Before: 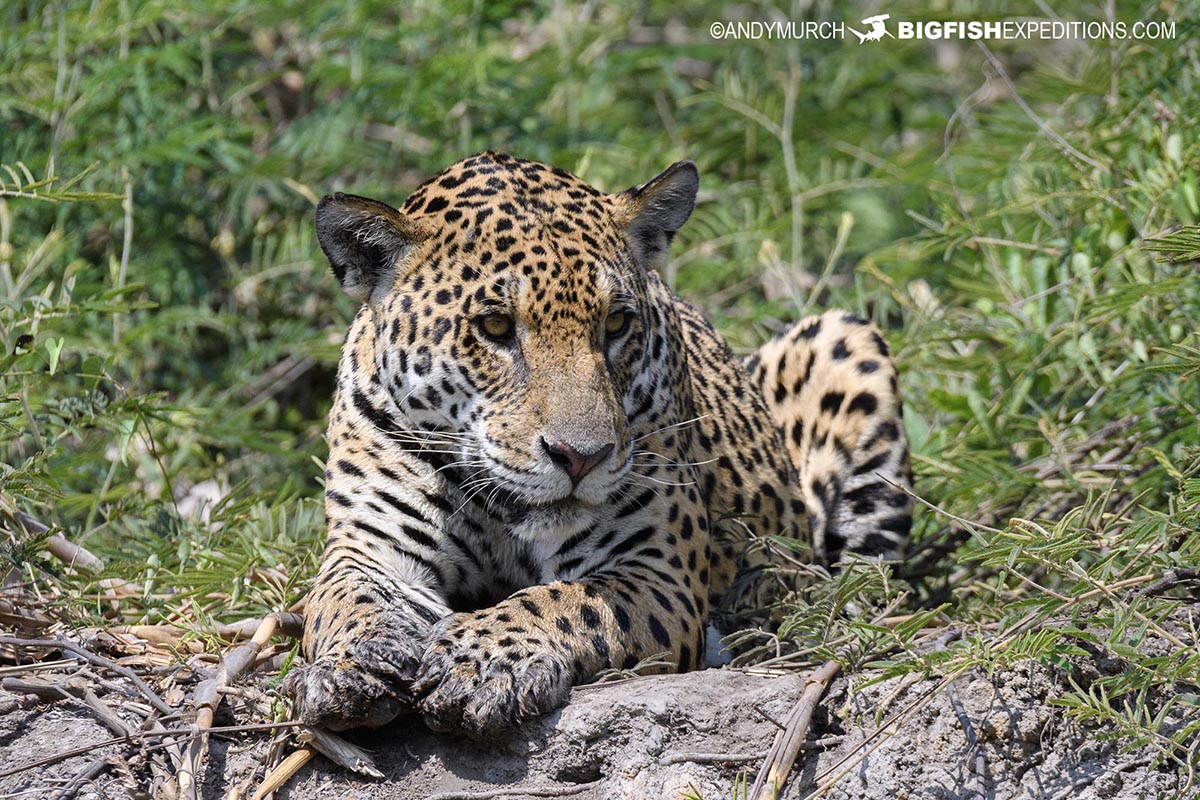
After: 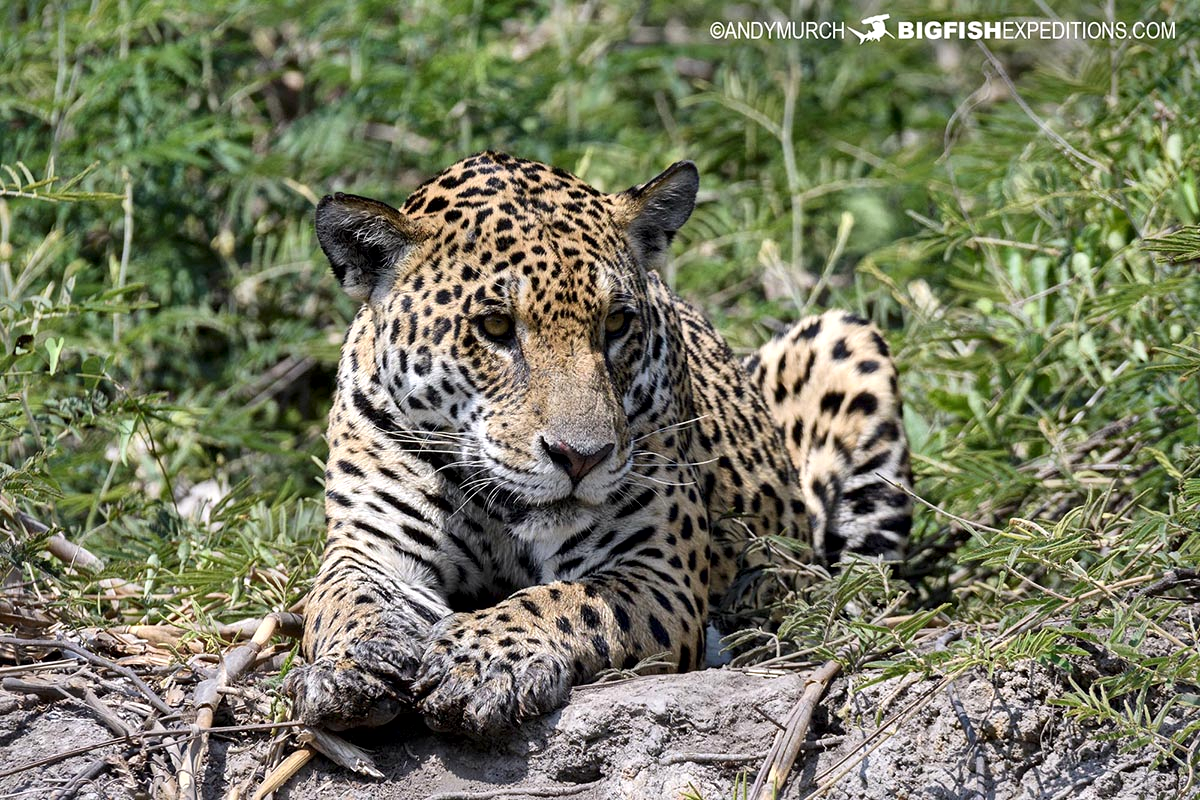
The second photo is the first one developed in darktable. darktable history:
local contrast: mode bilateral grid, contrast 25, coarseness 47, detail 152%, midtone range 0.2
